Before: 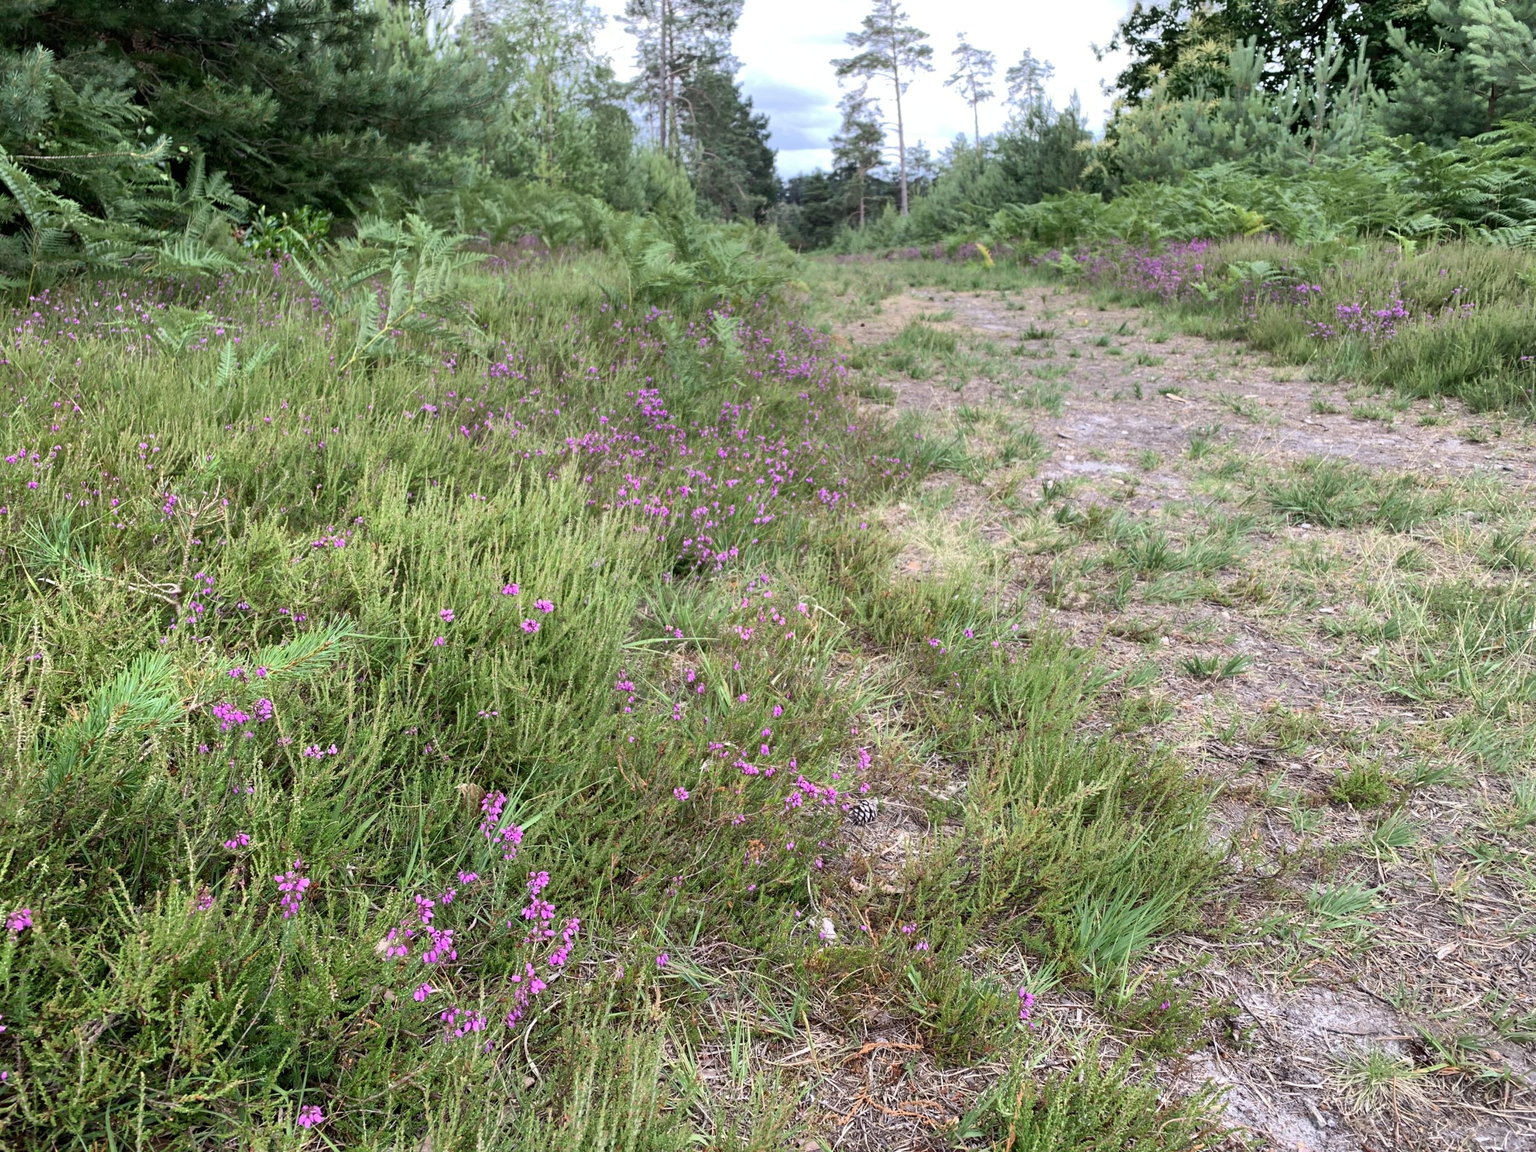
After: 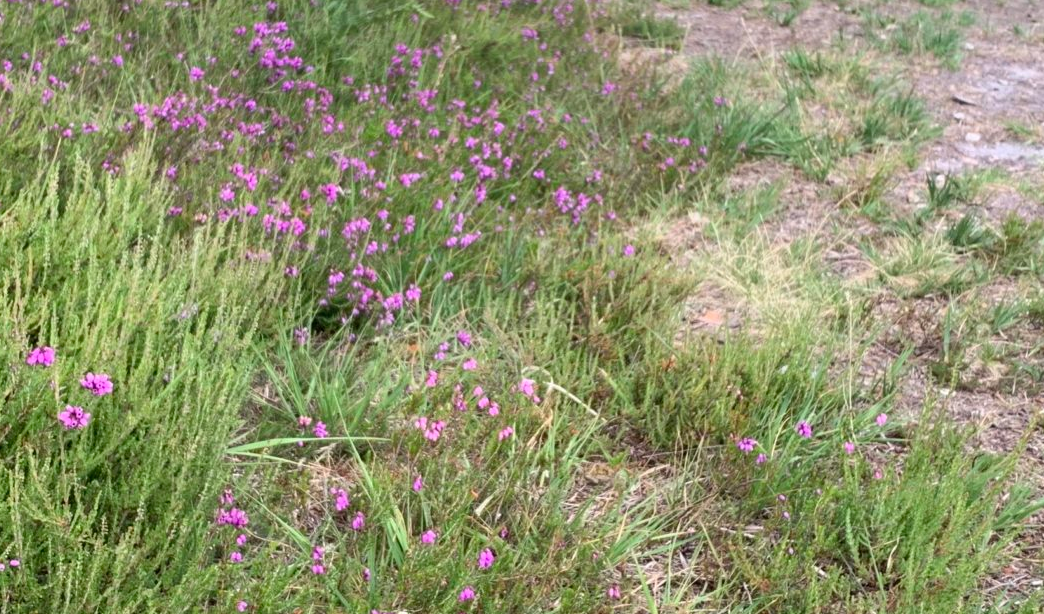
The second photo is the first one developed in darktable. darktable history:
crop: left 31.673%, top 32.606%, right 27.523%, bottom 35.37%
